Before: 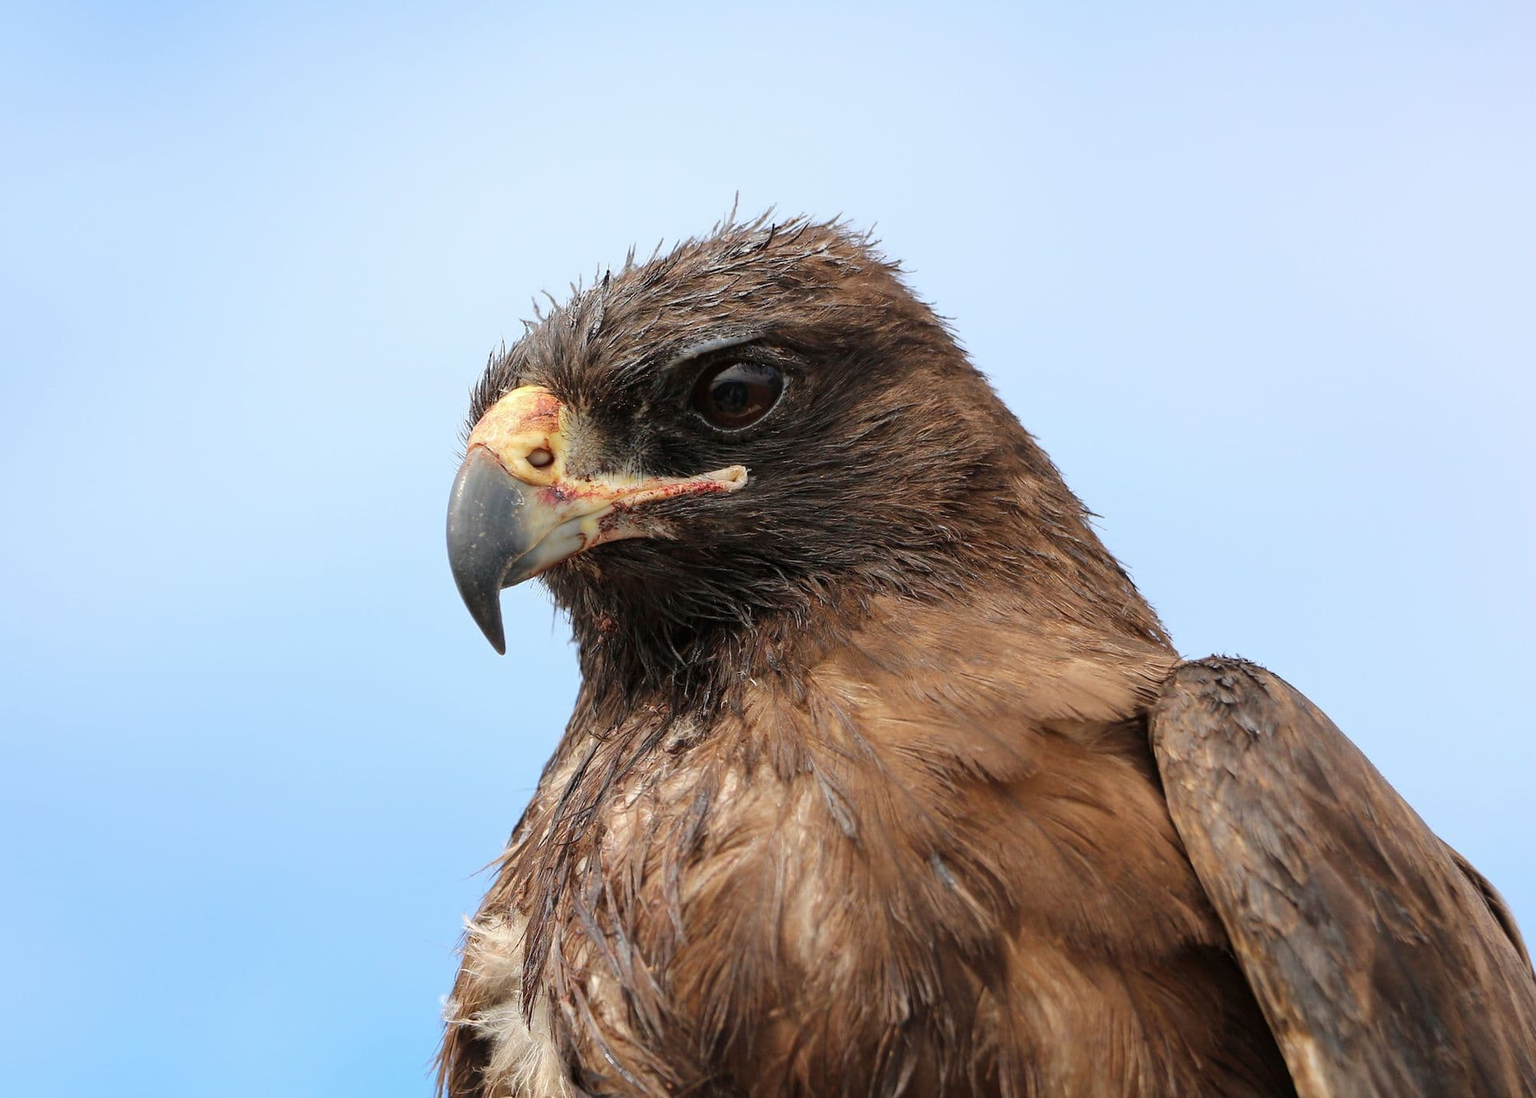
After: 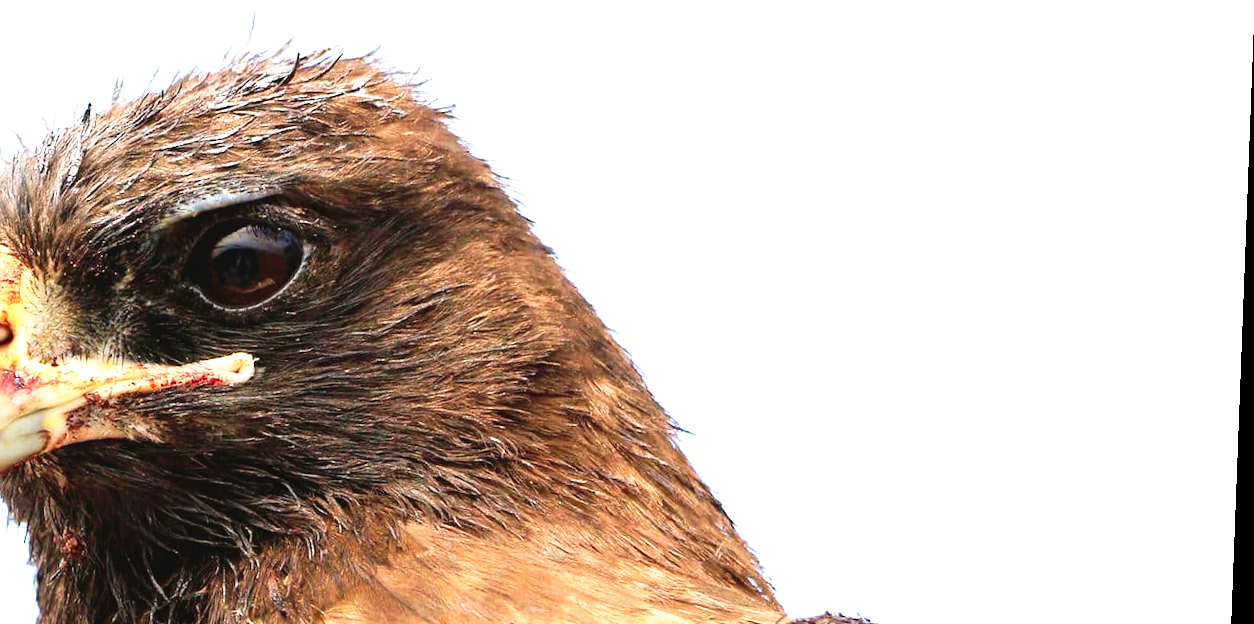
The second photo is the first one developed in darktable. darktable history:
tone curve: curves: ch0 [(0, 0) (0.003, 0.047) (0.011, 0.047) (0.025, 0.047) (0.044, 0.049) (0.069, 0.051) (0.1, 0.062) (0.136, 0.086) (0.177, 0.125) (0.224, 0.178) (0.277, 0.246) (0.335, 0.324) (0.399, 0.407) (0.468, 0.48) (0.543, 0.57) (0.623, 0.675) (0.709, 0.772) (0.801, 0.876) (0.898, 0.963) (1, 1)], preserve colors none
color balance: contrast -0.5%
velvia: strength 27%
rotate and perspective: rotation 2.17°, automatic cropping off
exposure: exposure 1.089 EV, compensate highlight preservation false
color correction: saturation 1.1
crop: left 36.005%, top 18.293%, right 0.31%, bottom 38.444%
